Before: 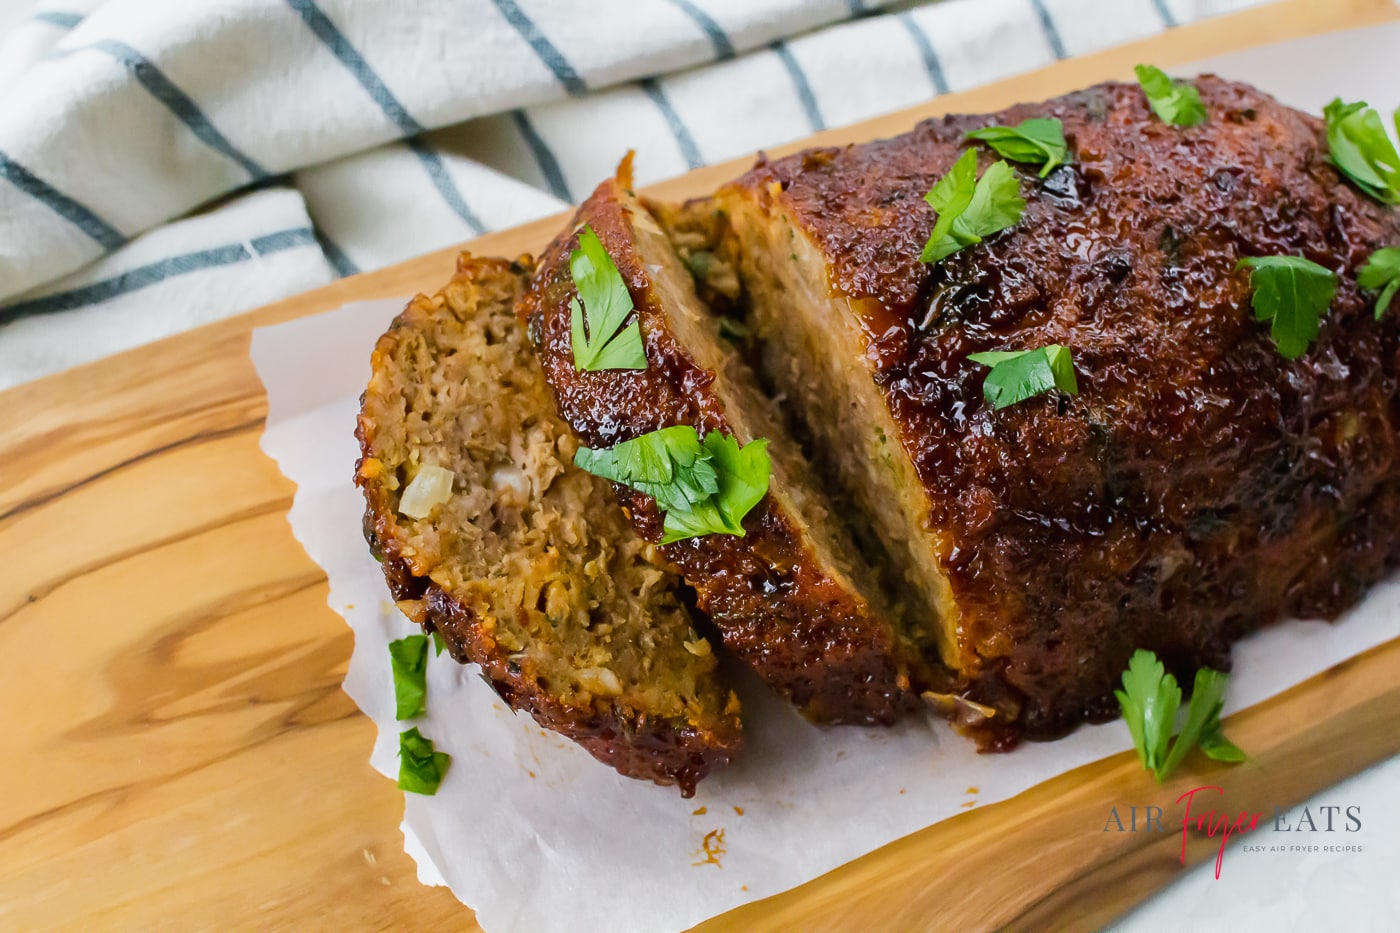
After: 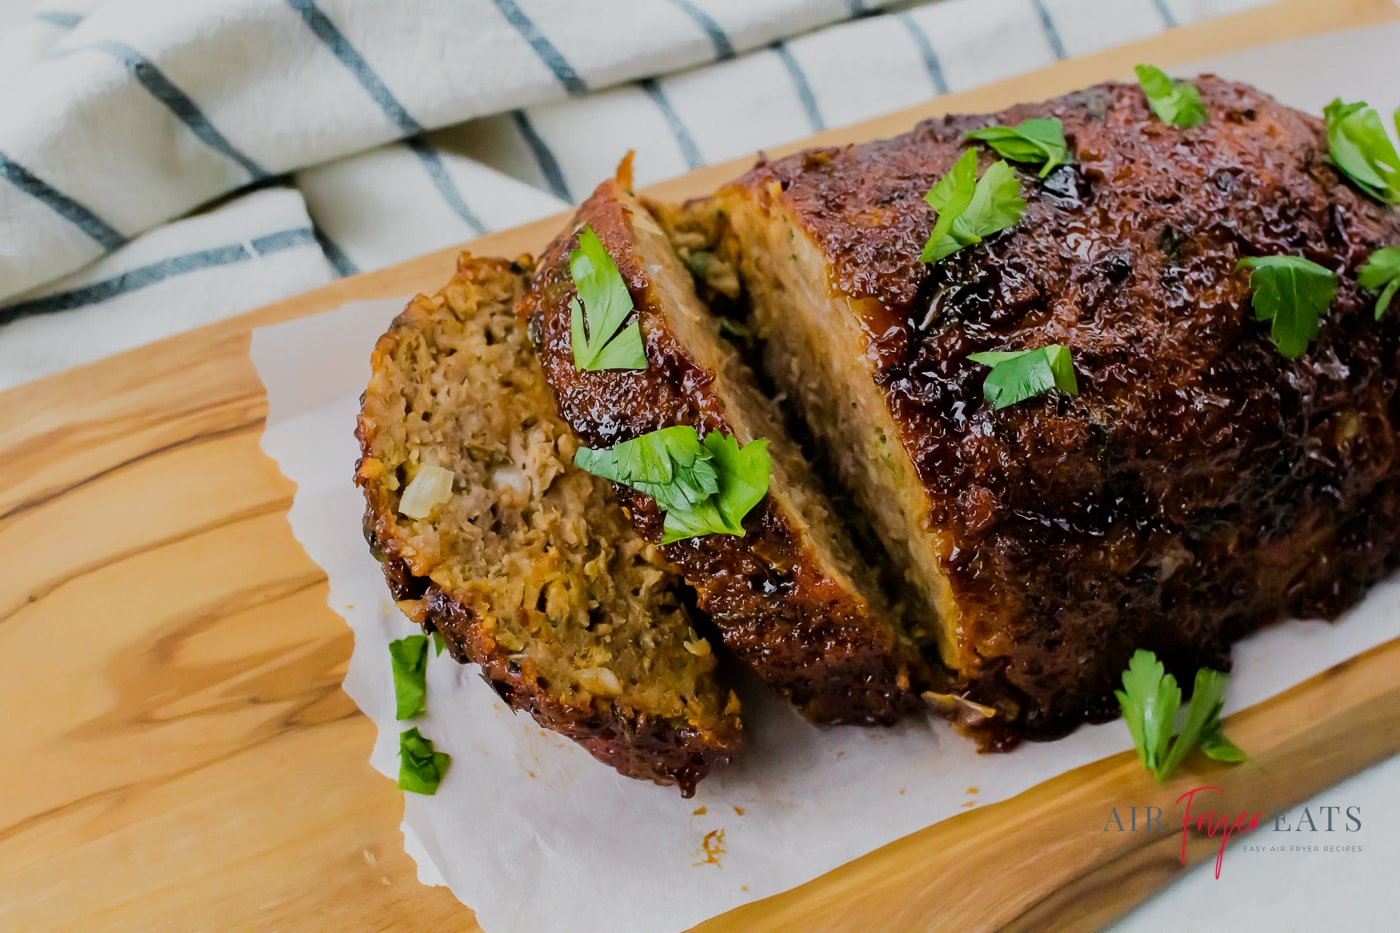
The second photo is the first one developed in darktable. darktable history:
rgb curve: mode RGB, independent channels
filmic rgb: black relative exposure -7.65 EV, white relative exposure 4.56 EV, hardness 3.61, contrast 1.05
